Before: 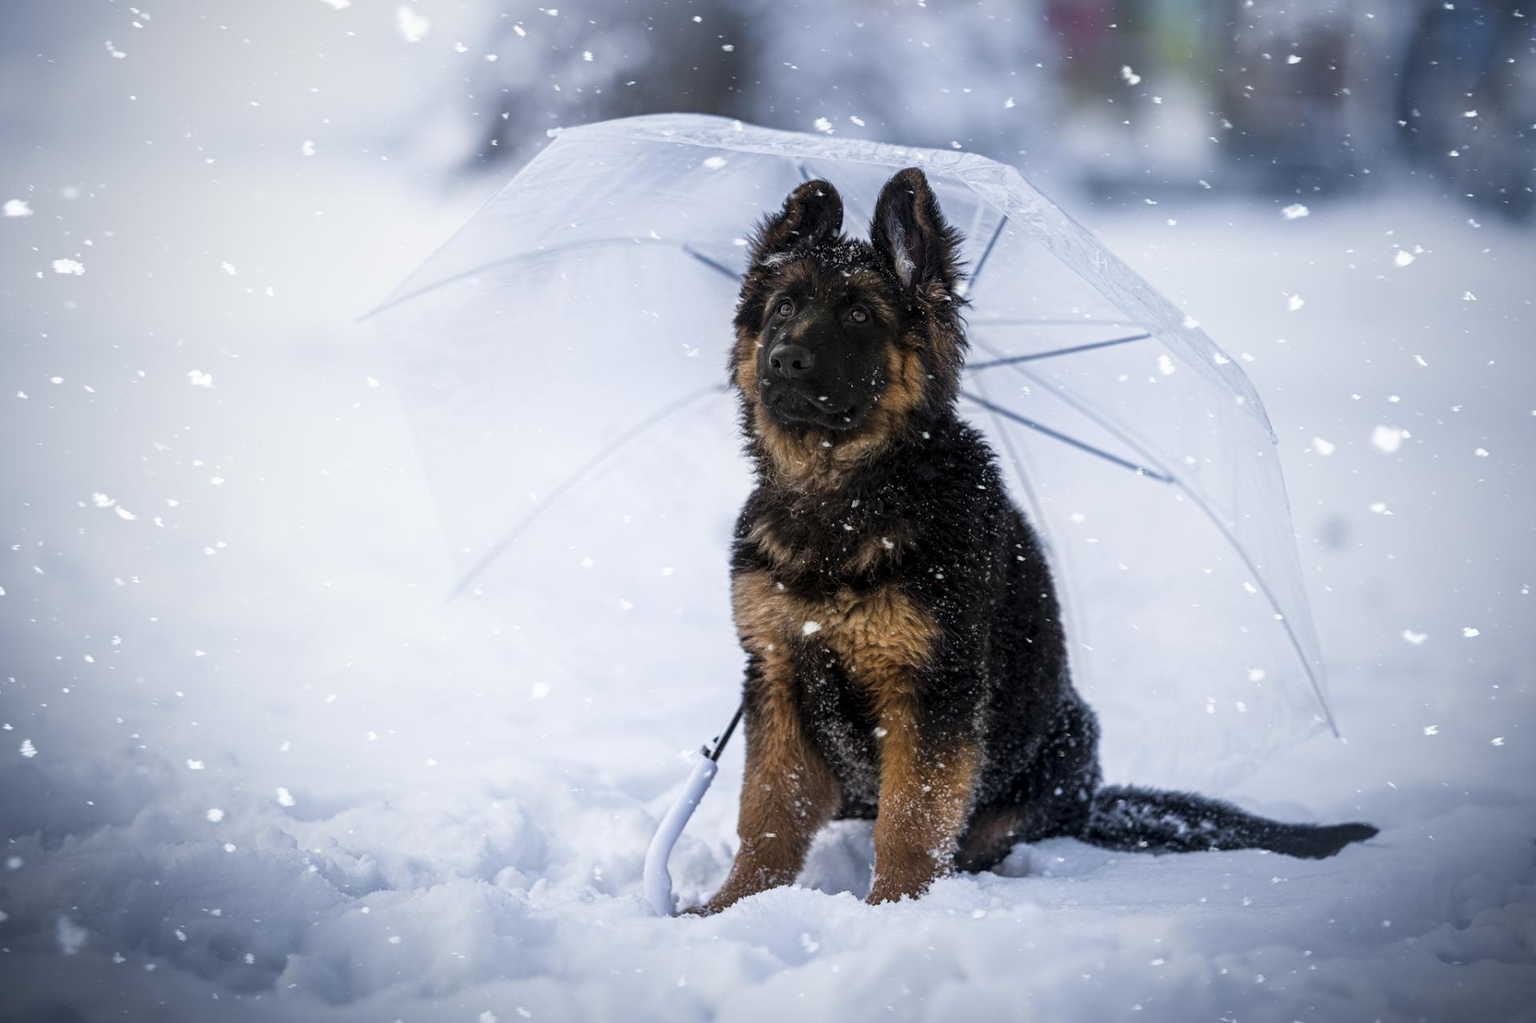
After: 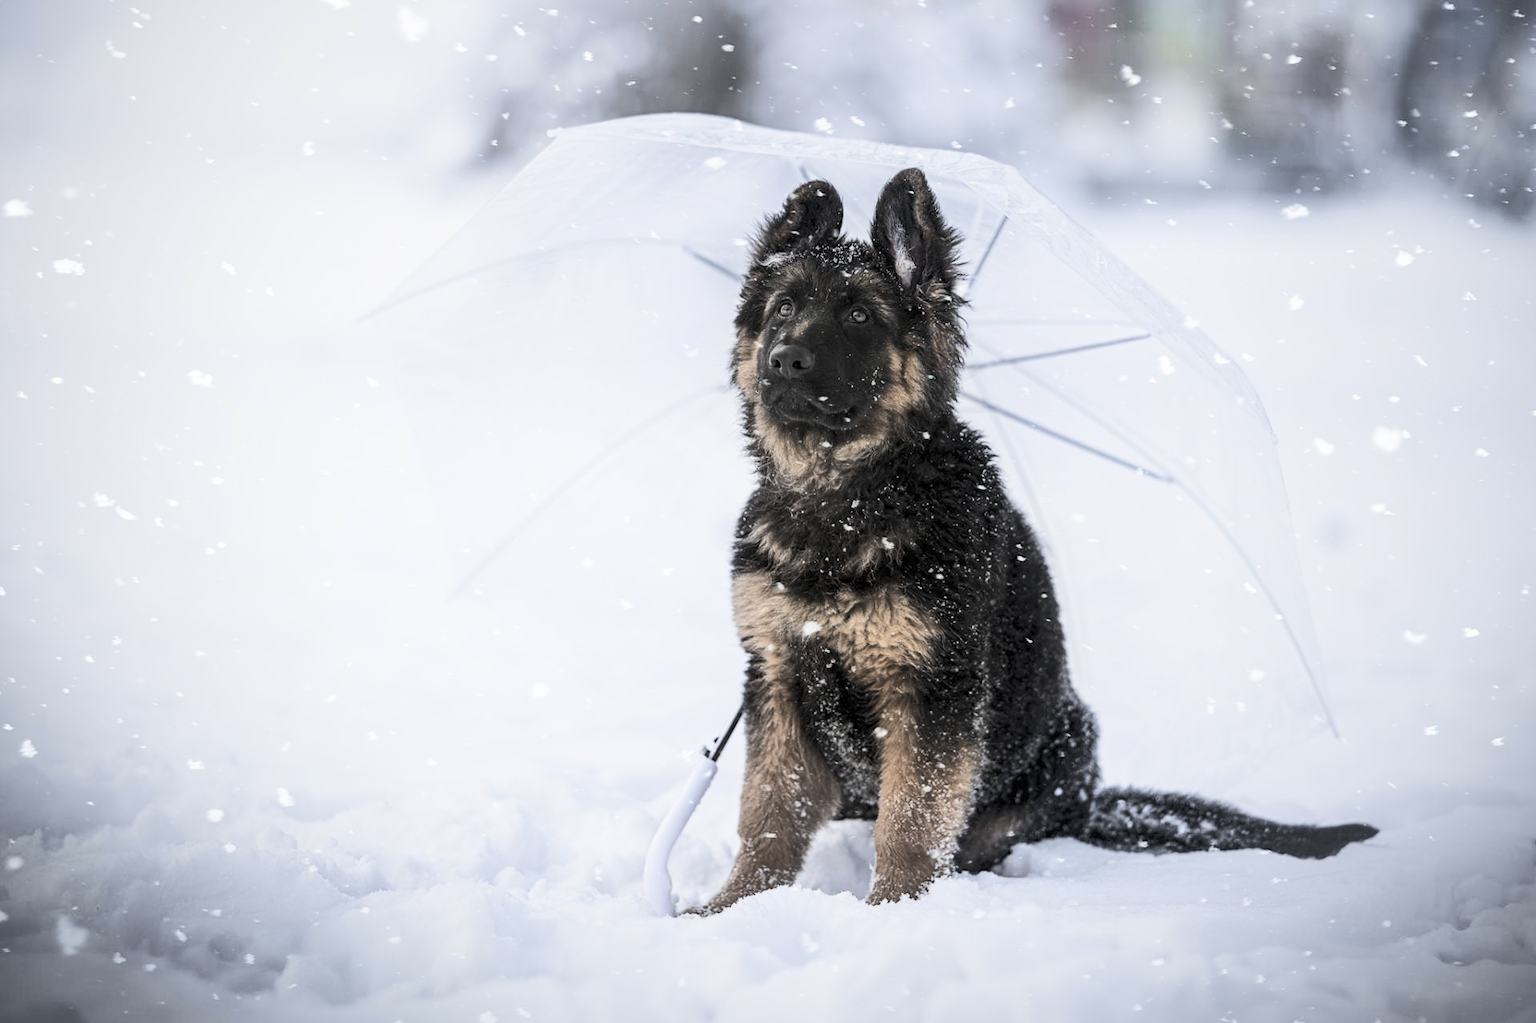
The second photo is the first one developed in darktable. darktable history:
contrast brightness saturation: brightness 0.18, saturation -0.5
rgb curve: curves: ch0 [(0, 0) (0.284, 0.292) (0.505, 0.644) (1, 1)]; ch1 [(0, 0) (0.284, 0.292) (0.505, 0.644) (1, 1)]; ch2 [(0, 0) (0.284, 0.292) (0.505, 0.644) (1, 1)], compensate middle gray true
